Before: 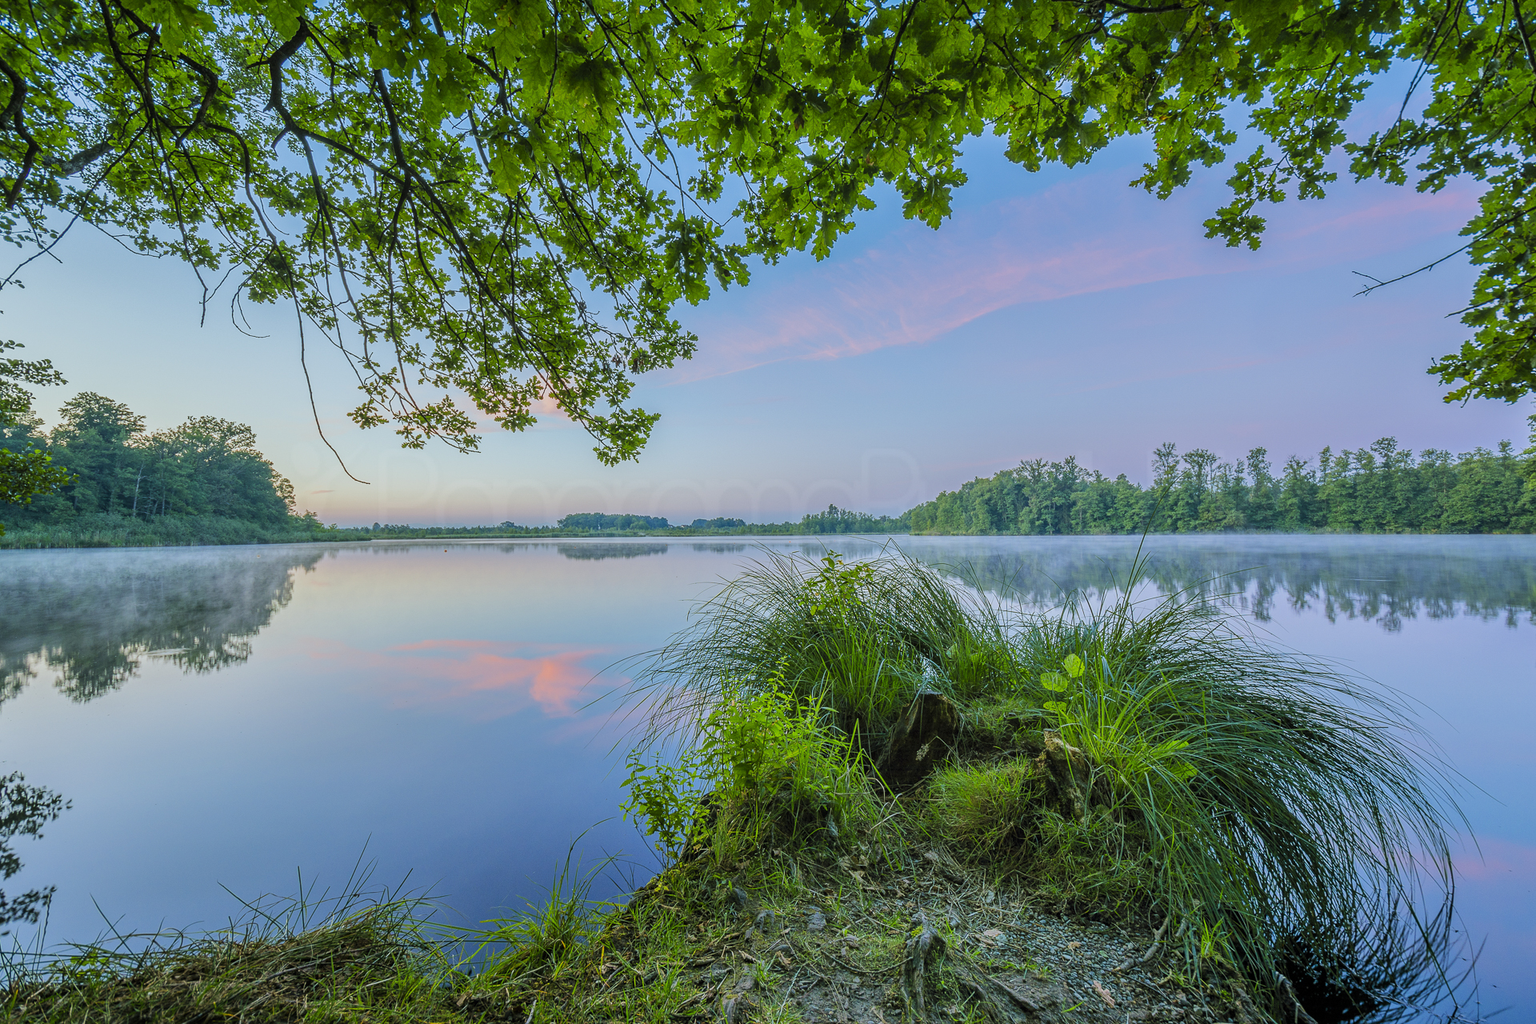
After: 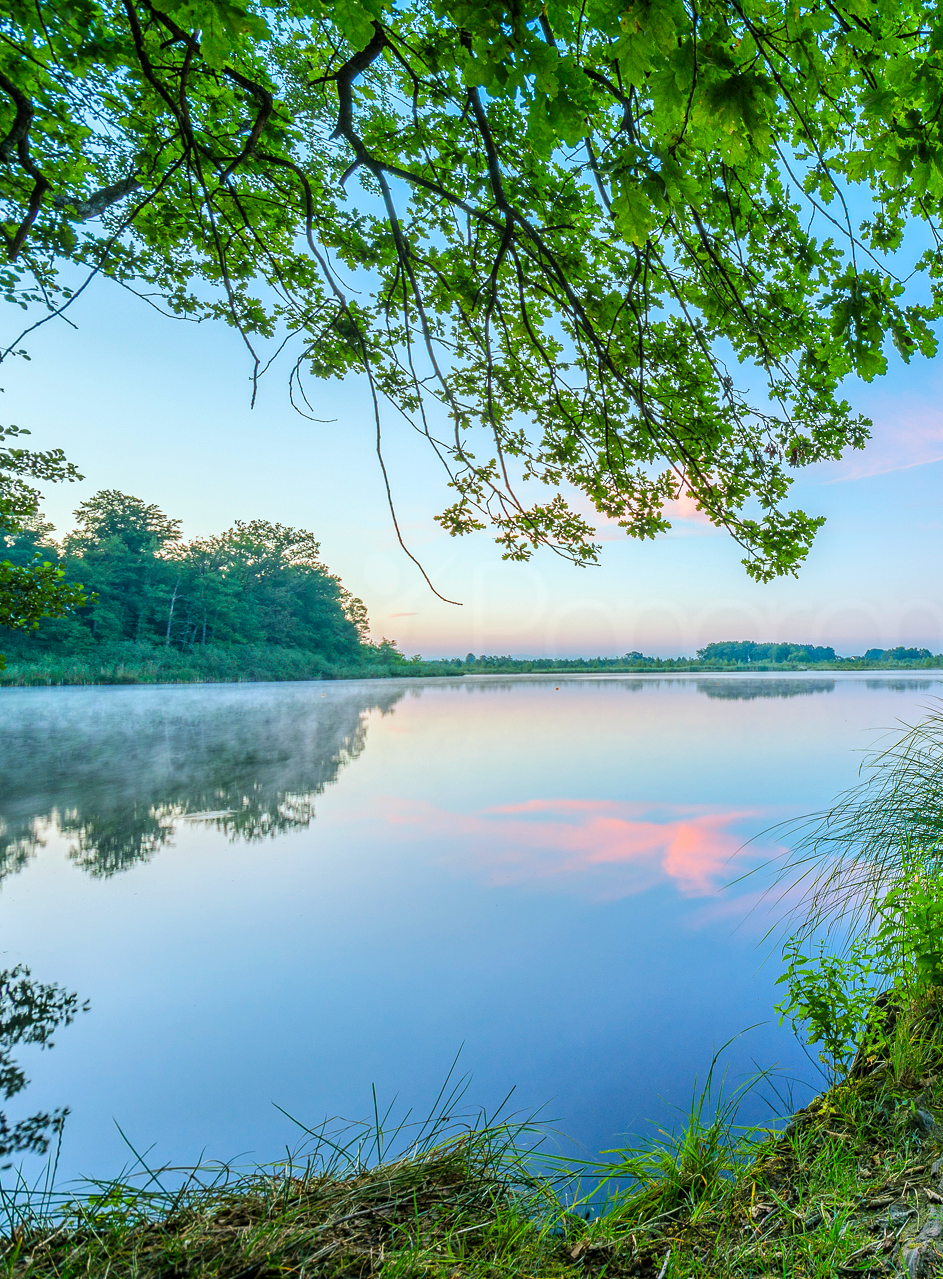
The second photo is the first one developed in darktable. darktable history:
crop and rotate: left 0%, top 0%, right 50.845%
exposure: black level correction 0.001, exposure 0.5 EV, compensate exposure bias true, compensate highlight preservation false
